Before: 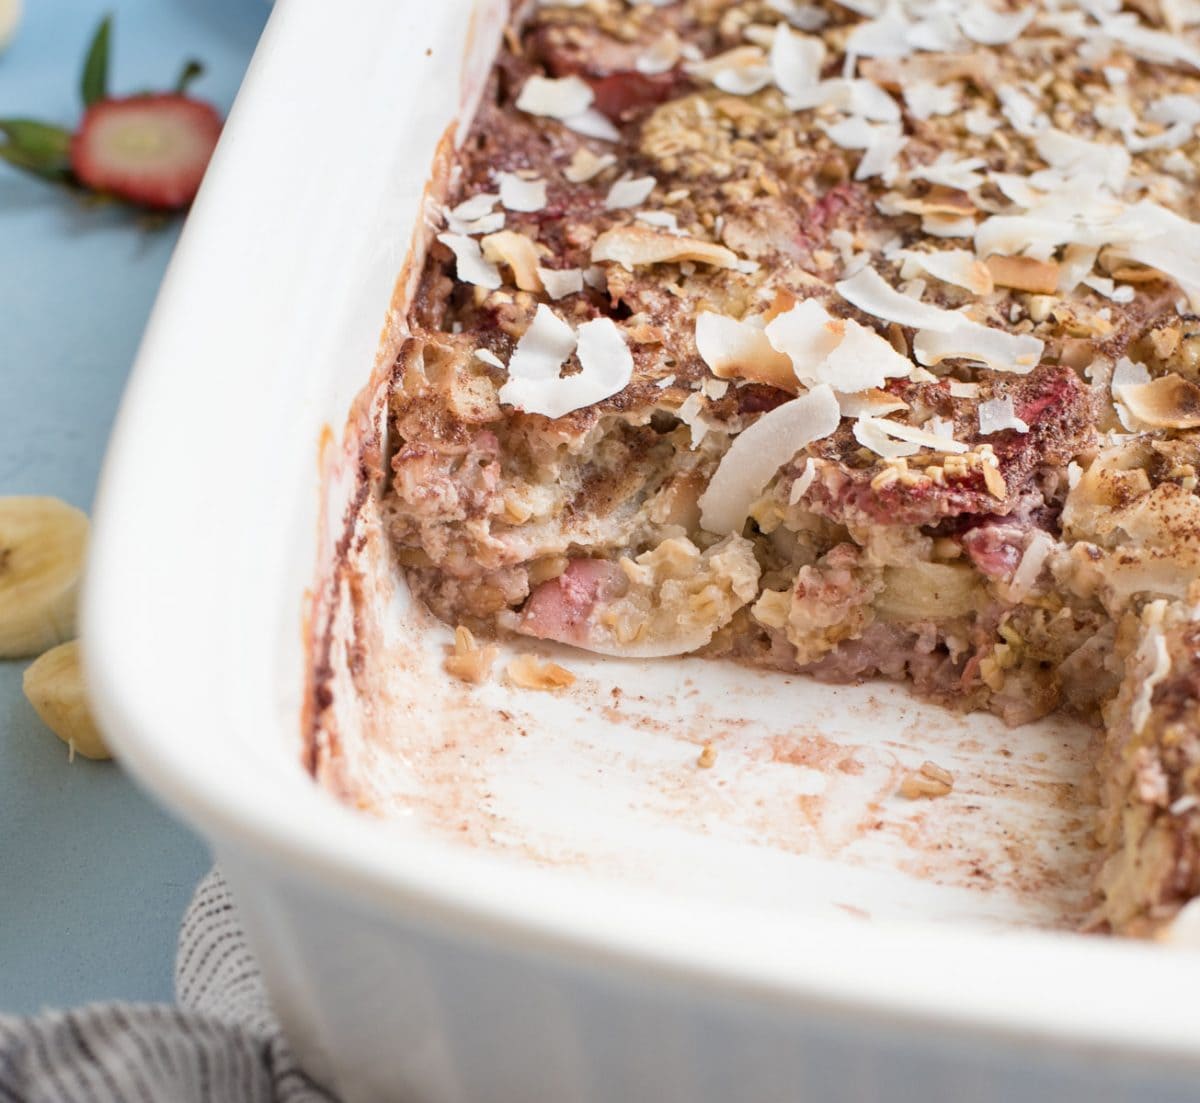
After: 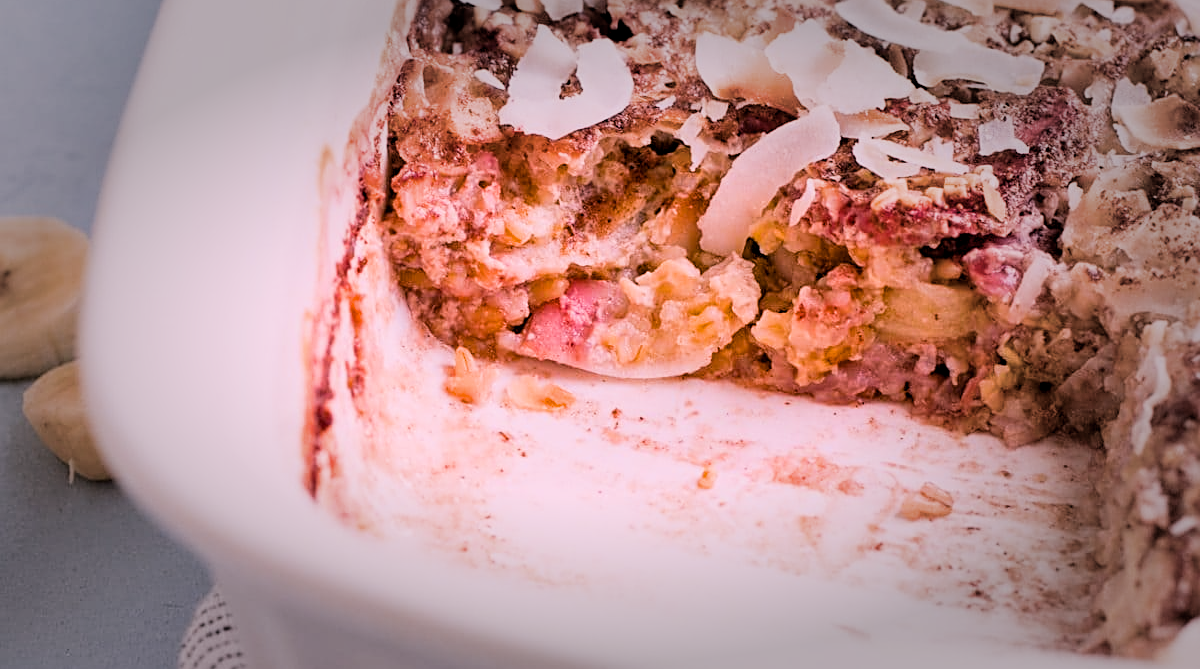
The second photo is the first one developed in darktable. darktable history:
vignetting: fall-off start 48.41%, automatic ratio true, width/height ratio 1.29, unbound false
crop and rotate: top 25.357%, bottom 13.942%
white balance: red 1.188, blue 1.11
sharpen: on, module defaults
color balance rgb: linear chroma grading › global chroma 15%, perceptual saturation grading › global saturation 30%
filmic rgb: black relative exposure -5 EV, hardness 2.88, contrast 1.4, highlights saturation mix -30%
local contrast: highlights 100%, shadows 100%, detail 120%, midtone range 0.2
